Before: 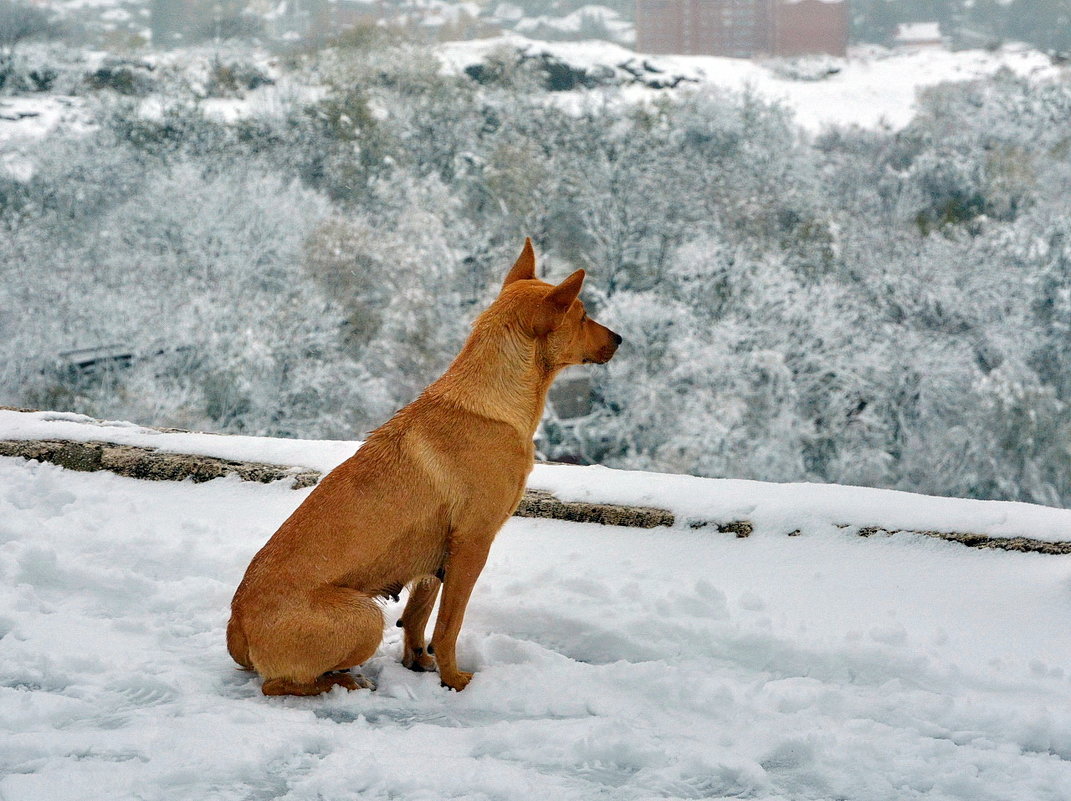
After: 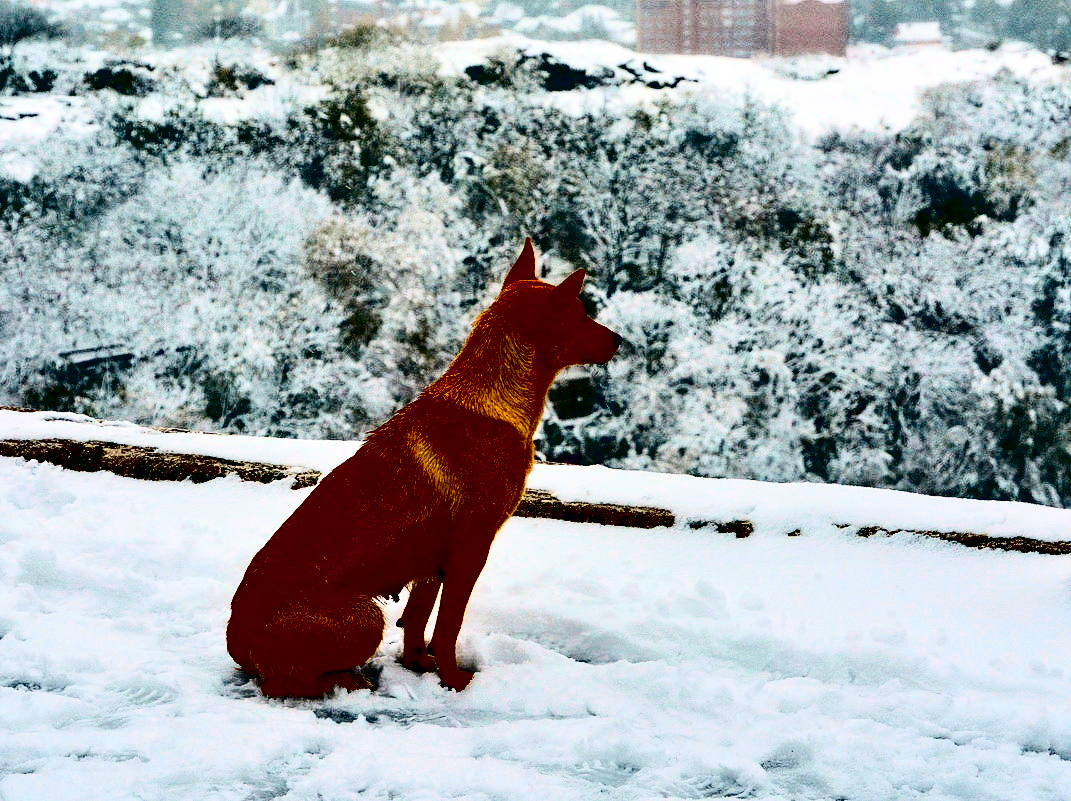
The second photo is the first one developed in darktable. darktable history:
tone equalizer: on, module defaults
contrast brightness saturation: contrast 0.756, brightness -0.981, saturation 0.998
